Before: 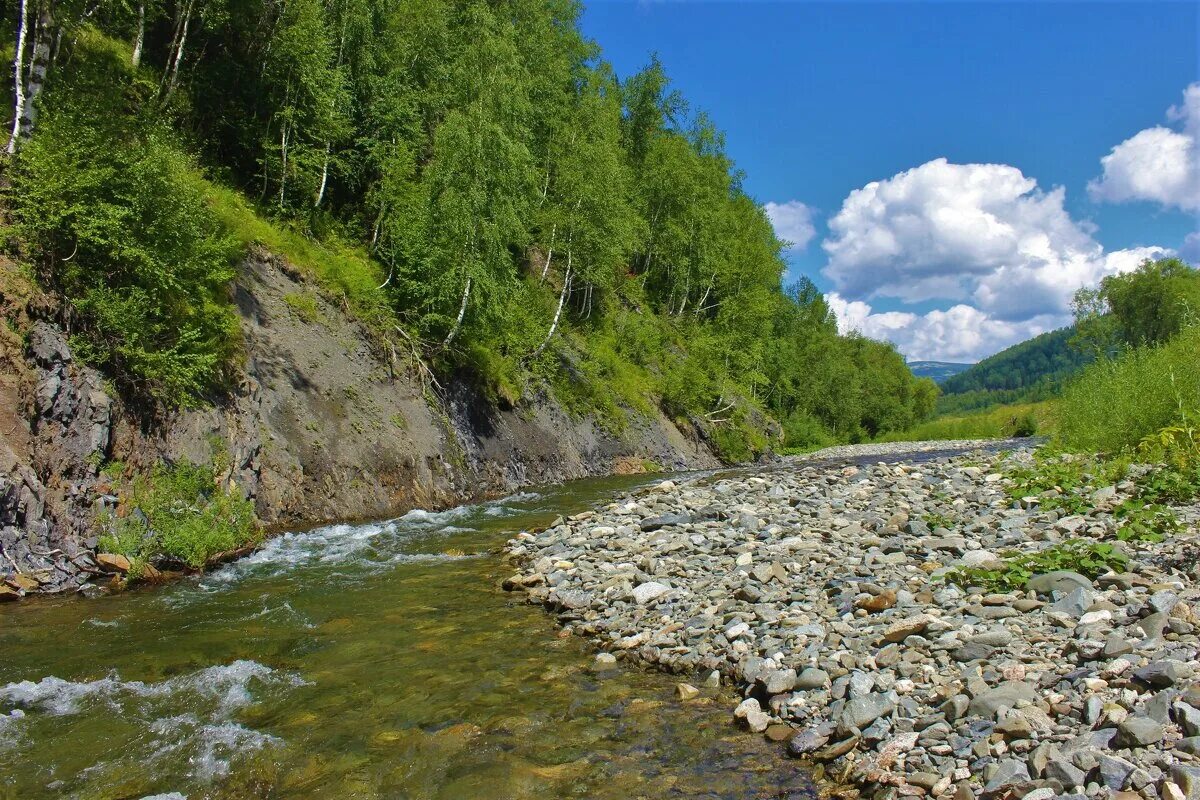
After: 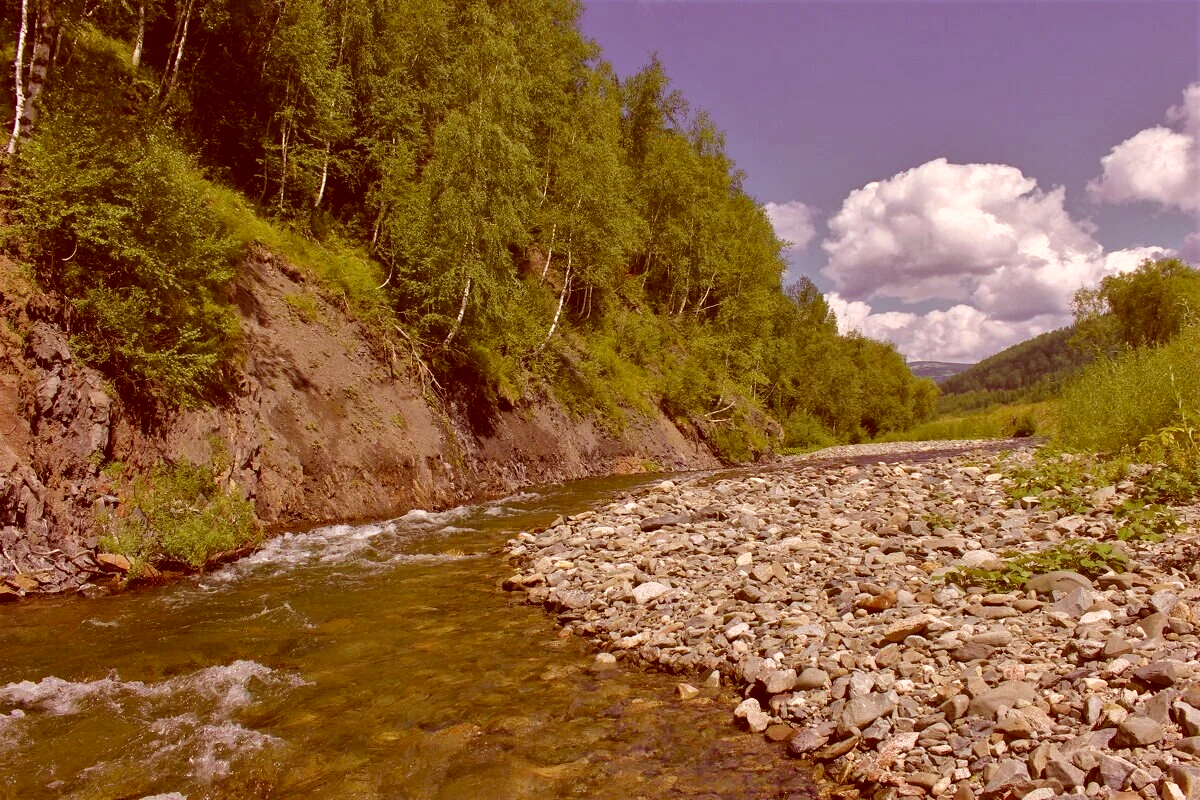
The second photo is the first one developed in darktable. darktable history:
color correction: highlights a* 9.54, highlights b* 9.07, shadows a* 39.94, shadows b* 39.94, saturation 0.793
